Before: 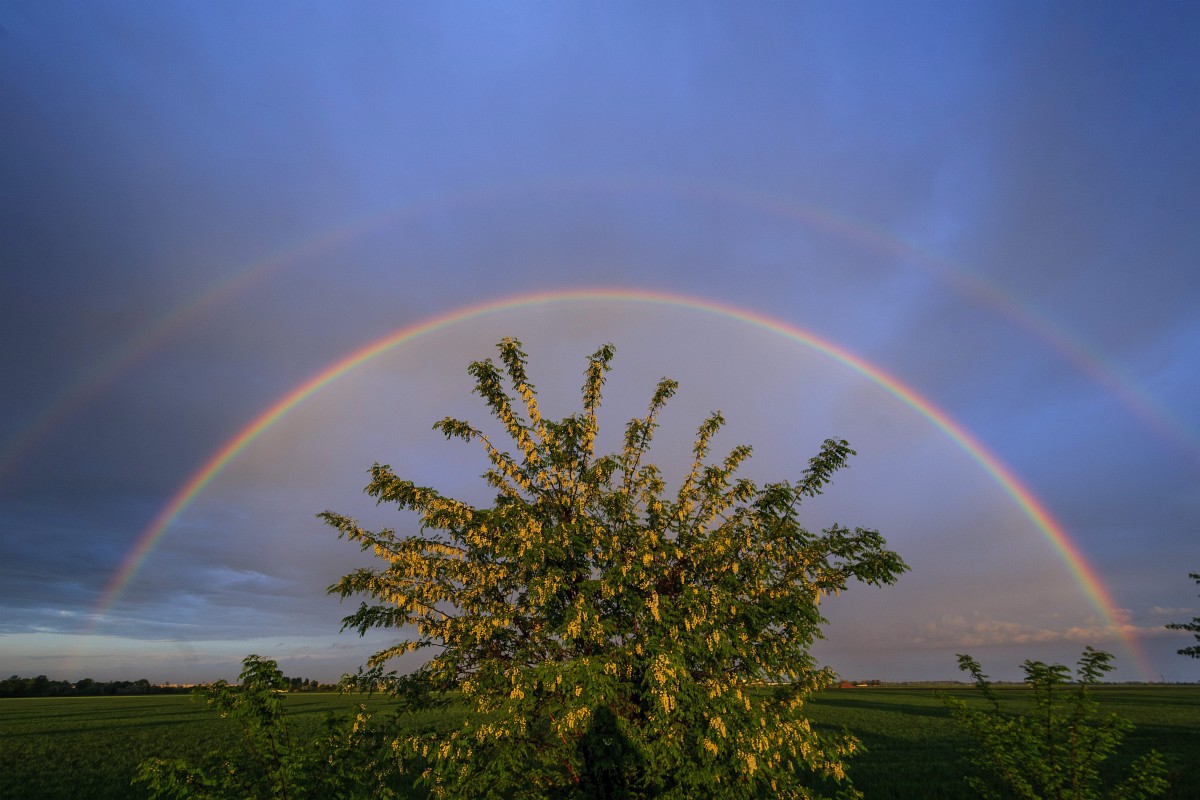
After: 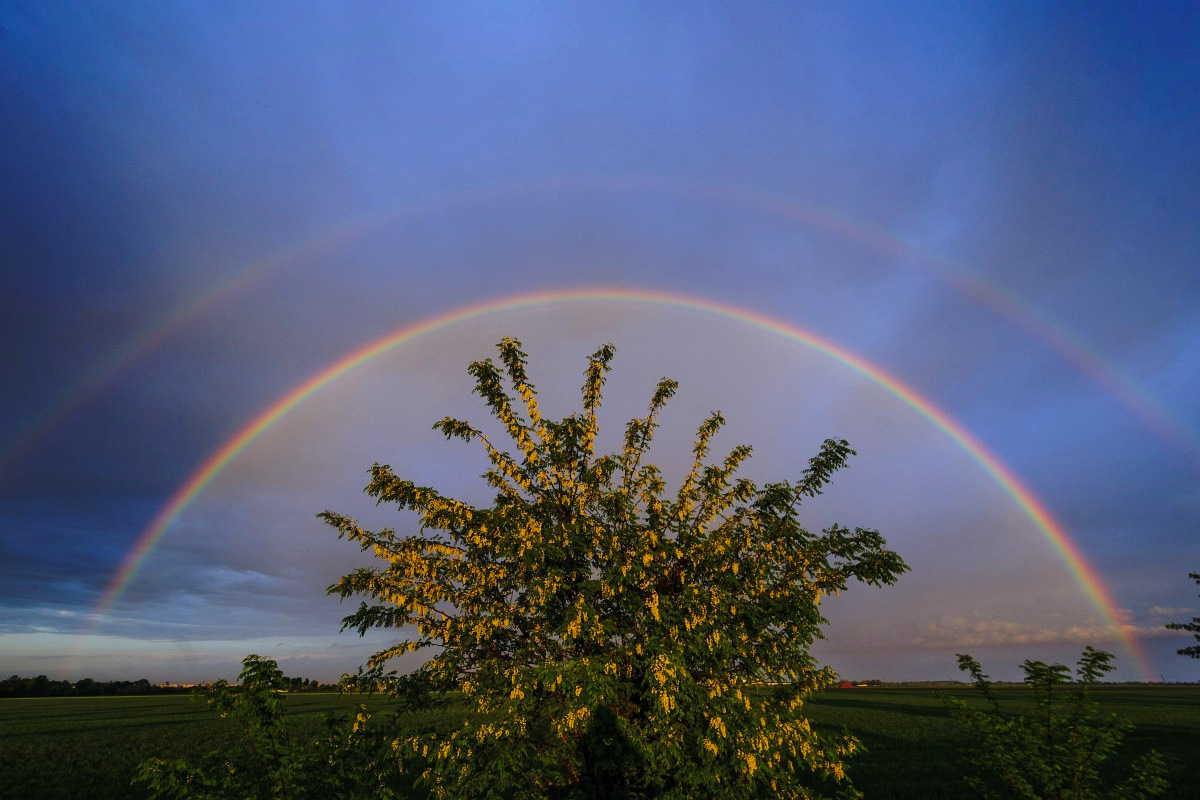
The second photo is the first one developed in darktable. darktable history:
base curve: curves: ch0 [(0, 0) (0.073, 0.04) (0.157, 0.139) (0.492, 0.492) (0.758, 0.758) (1, 1)], preserve colors none
shadows and highlights: shadows 25.89, highlights -23.87
